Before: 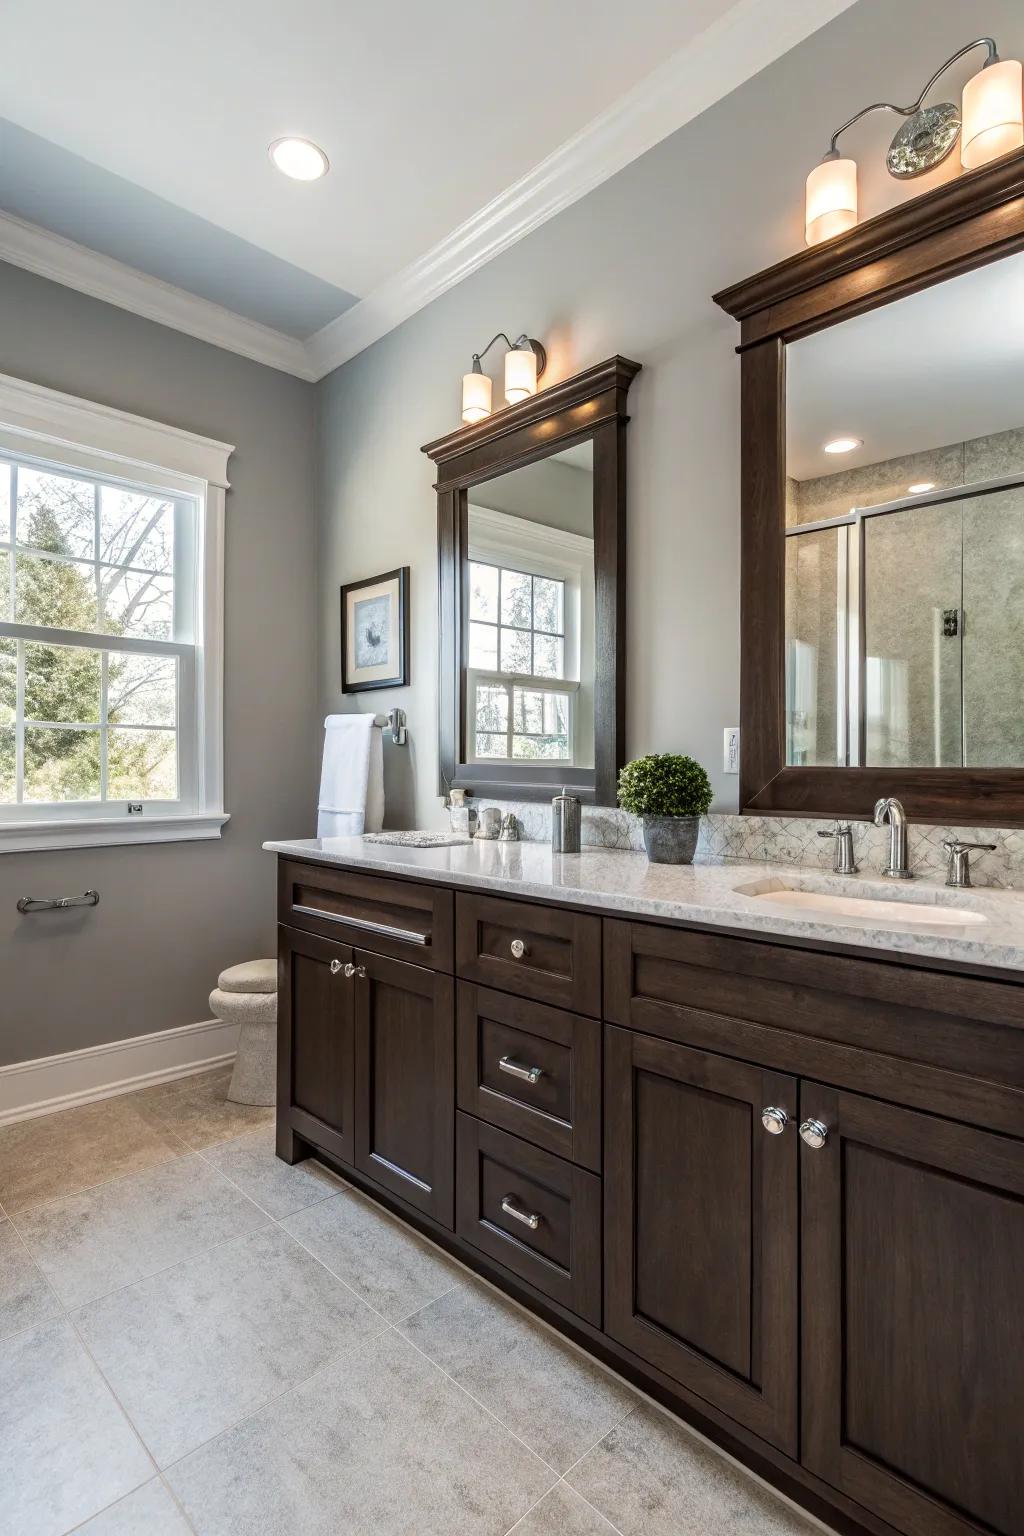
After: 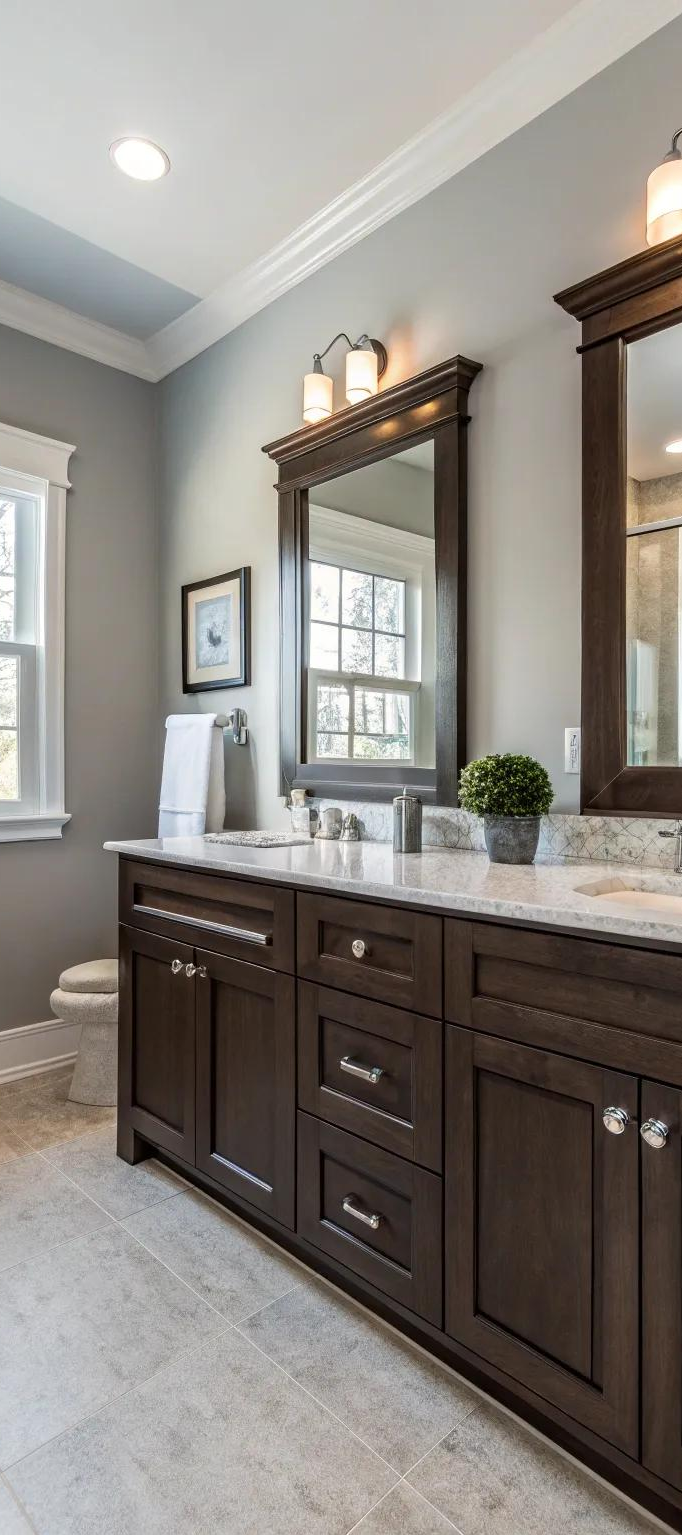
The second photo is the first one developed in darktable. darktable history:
crop and rotate: left 15.553%, right 17.808%
